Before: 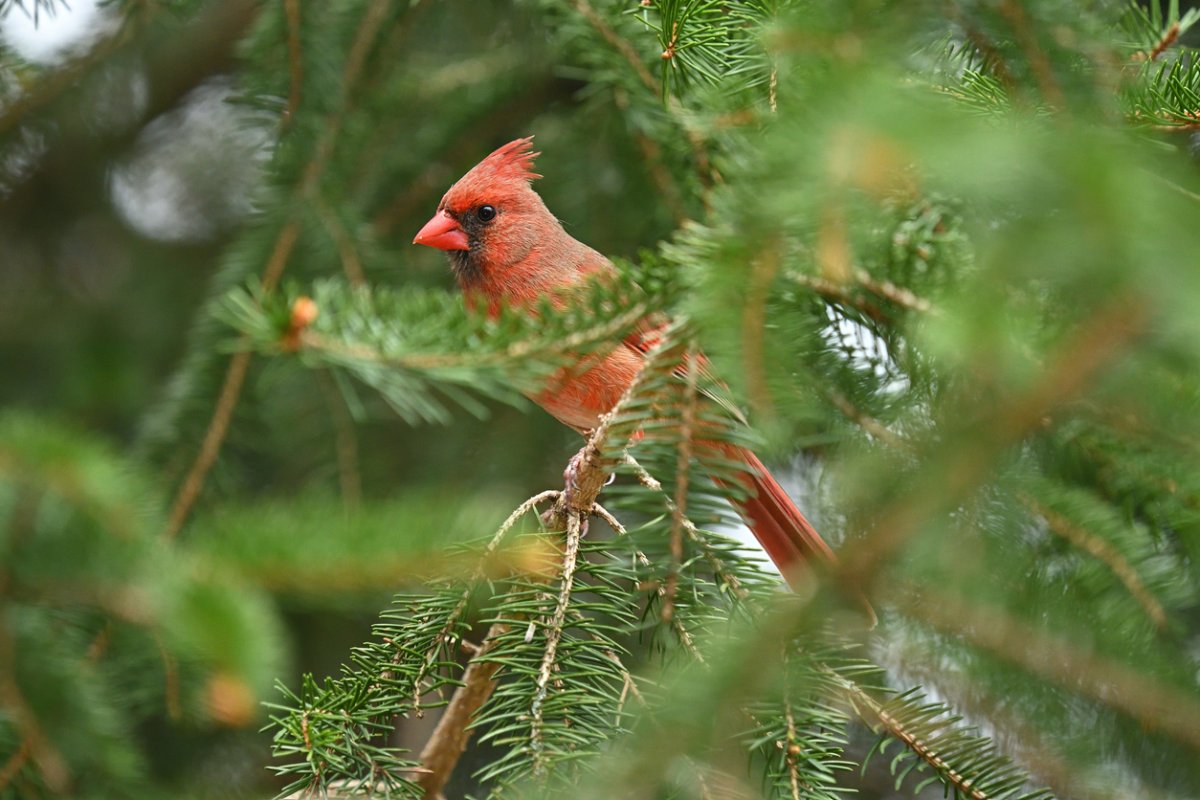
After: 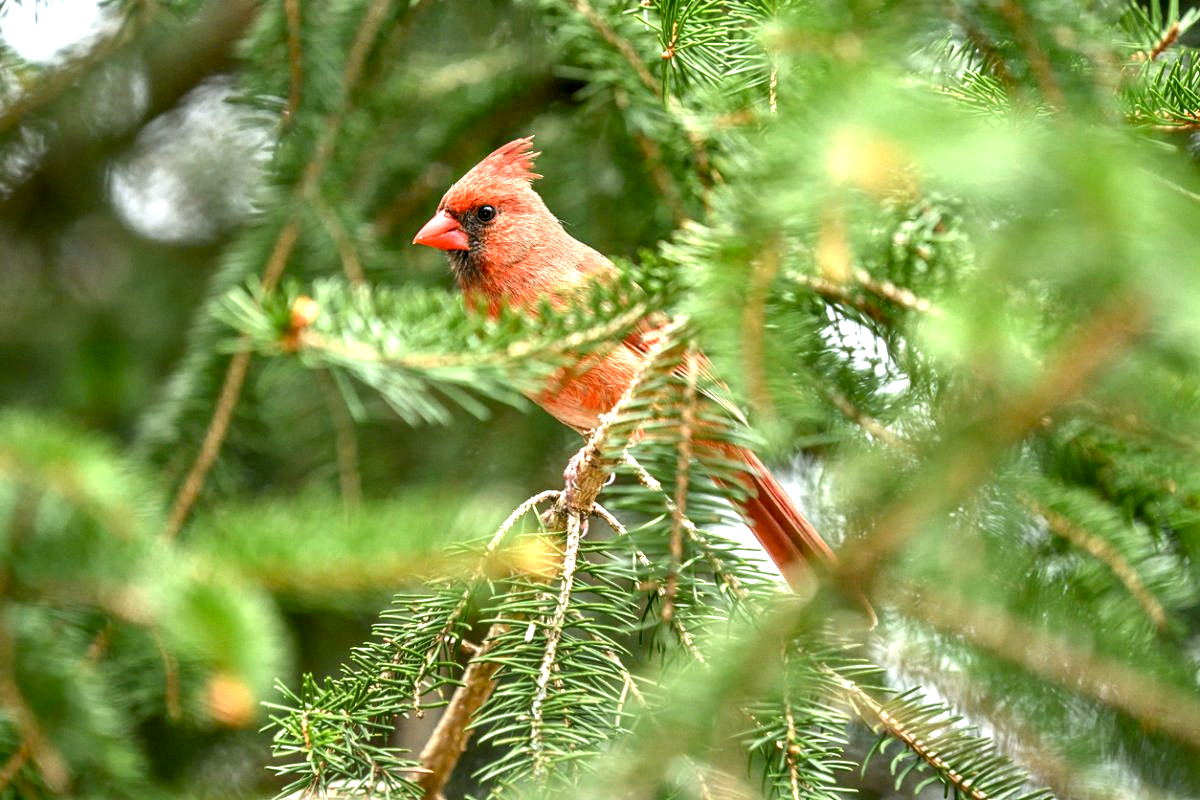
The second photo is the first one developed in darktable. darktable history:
exposure: black level correction 0.01, exposure 1 EV, compensate exposure bias true, compensate highlight preservation false
haze removal: strength -0.051, compatibility mode true, adaptive false
local contrast: highlights 58%, detail 146%
